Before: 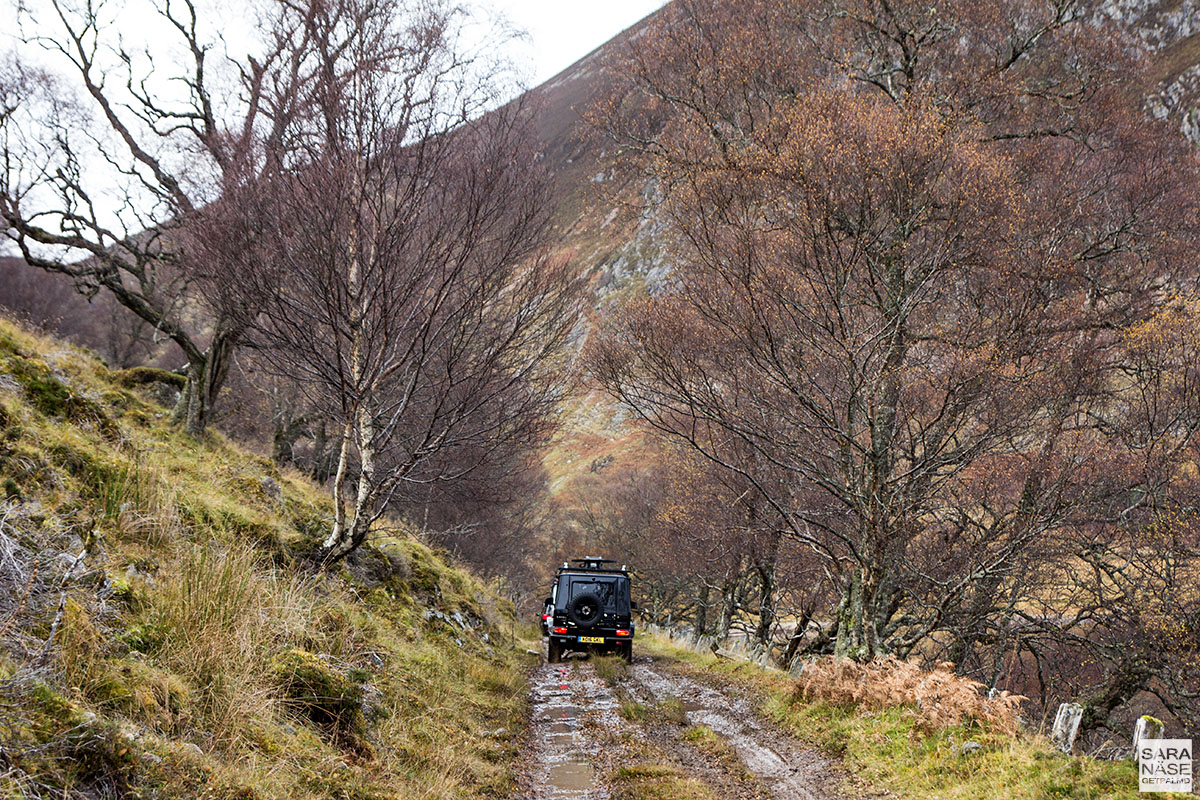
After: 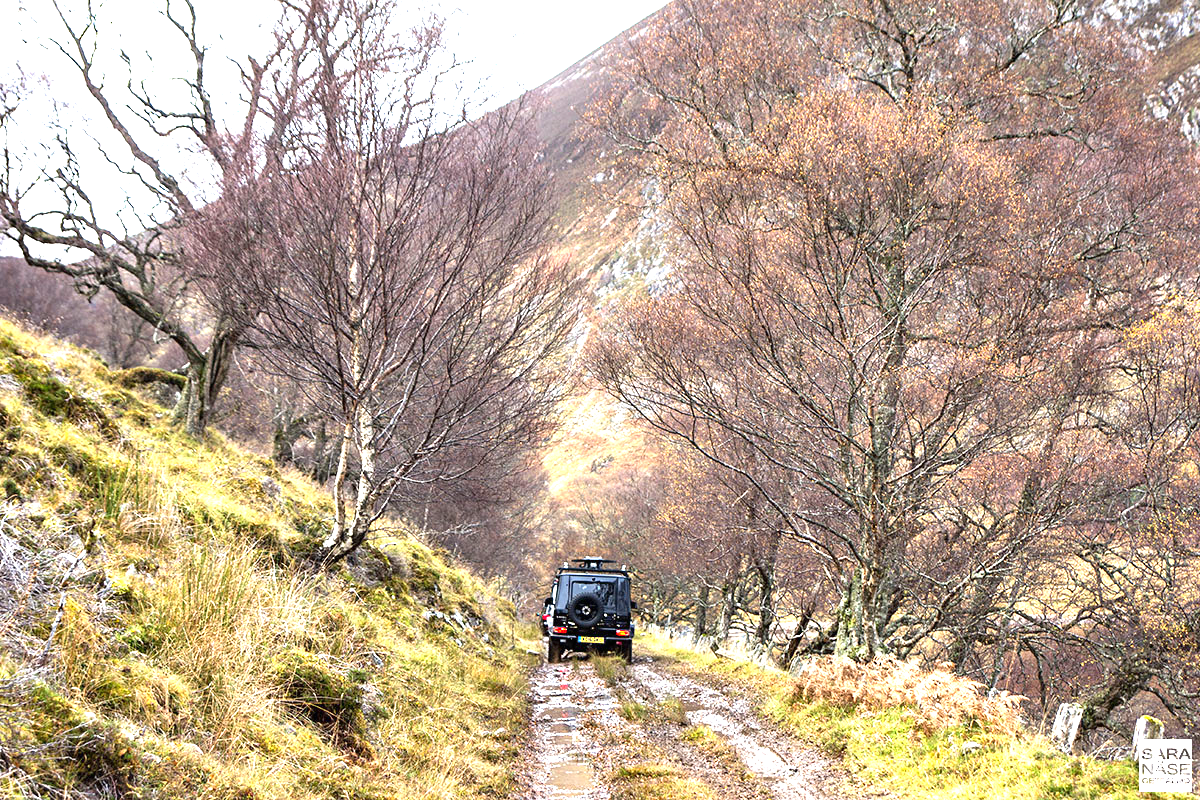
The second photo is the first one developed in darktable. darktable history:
exposure: black level correction 0, exposure 1.452 EV, compensate highlight preservation false
